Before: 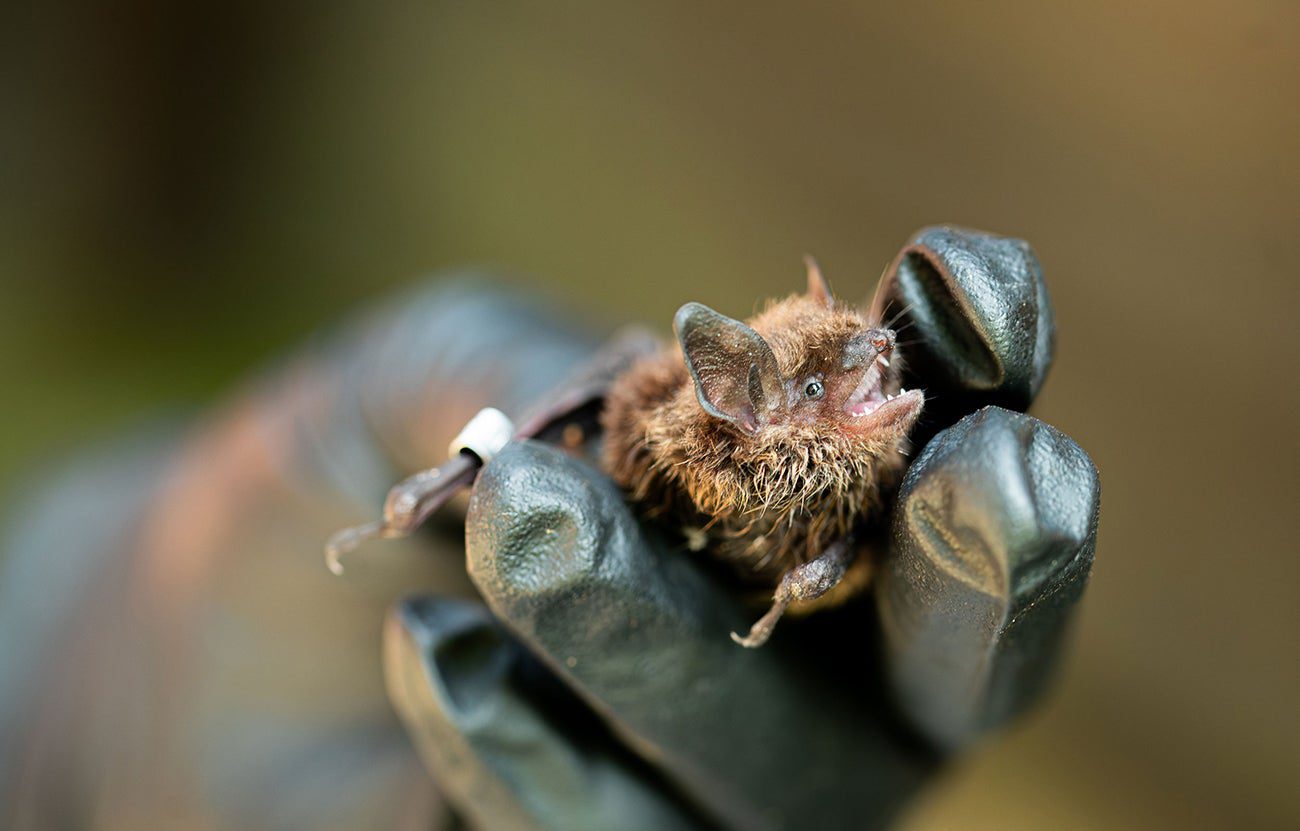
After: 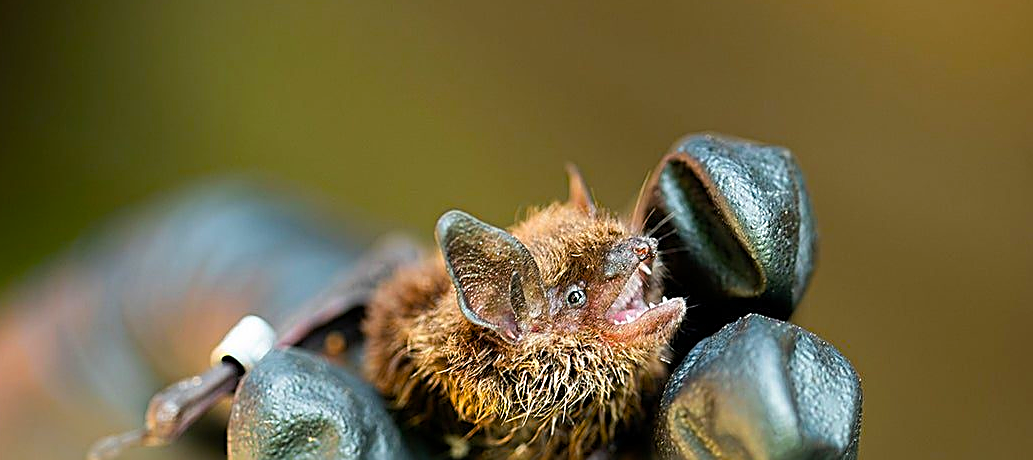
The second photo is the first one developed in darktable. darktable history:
sharpen: amount 0.993
crop: left 18.329%, top 11.078%, right 2.204%, bottom 33.517%
color balance rgb: perceptual saturation grading › global saturation 39.699%
